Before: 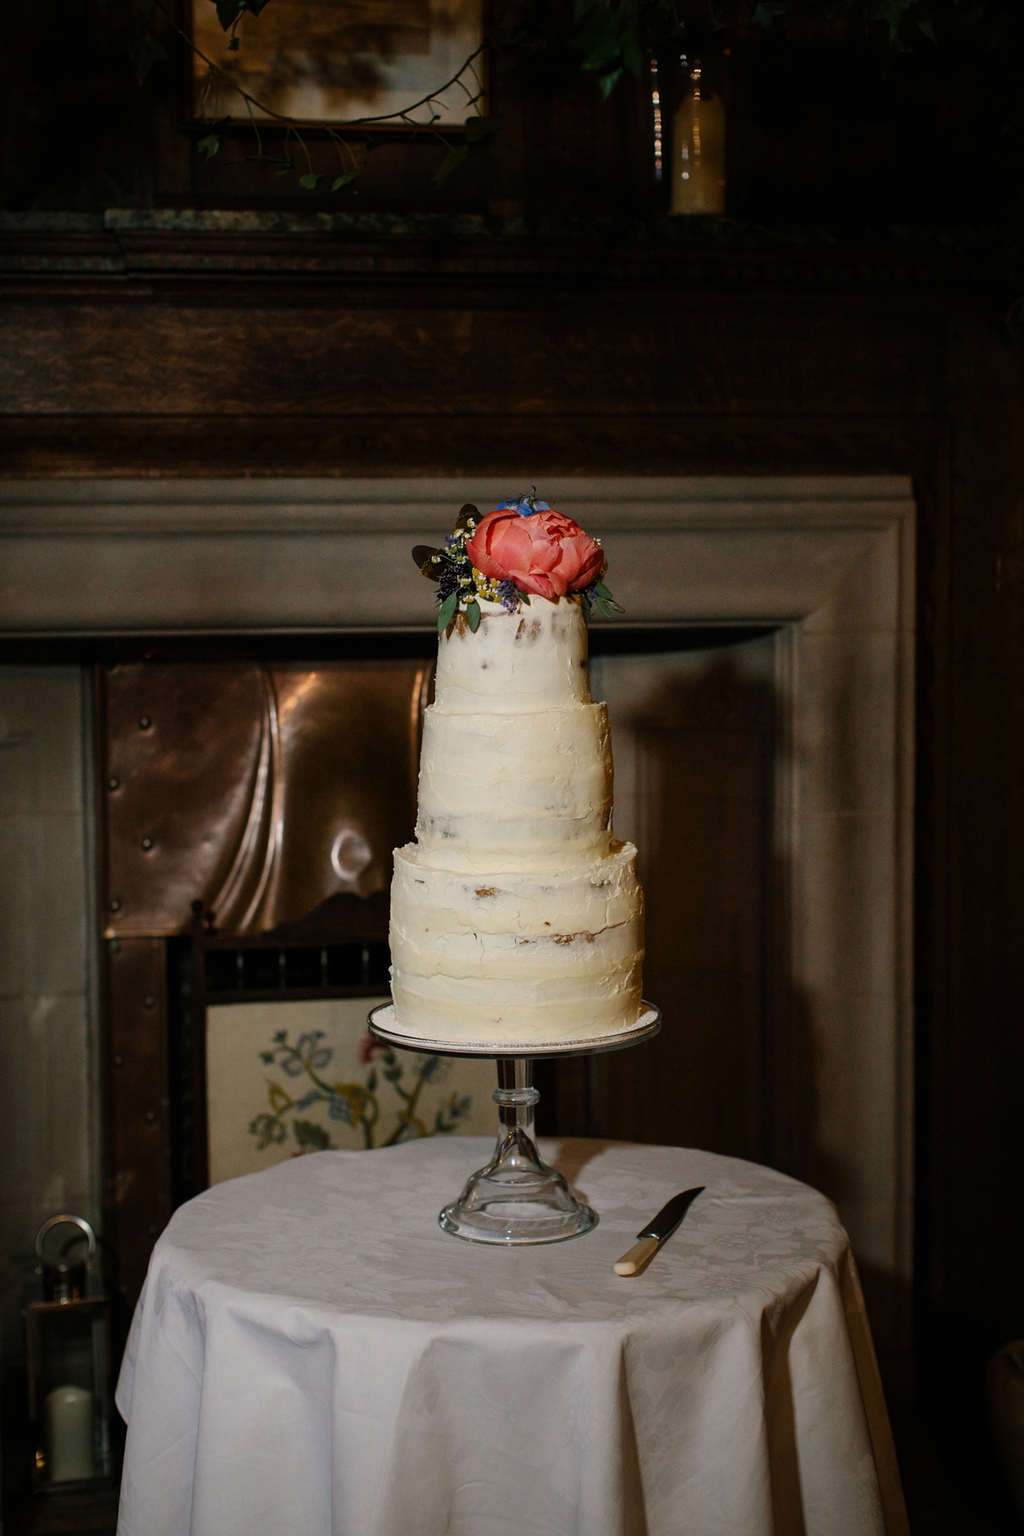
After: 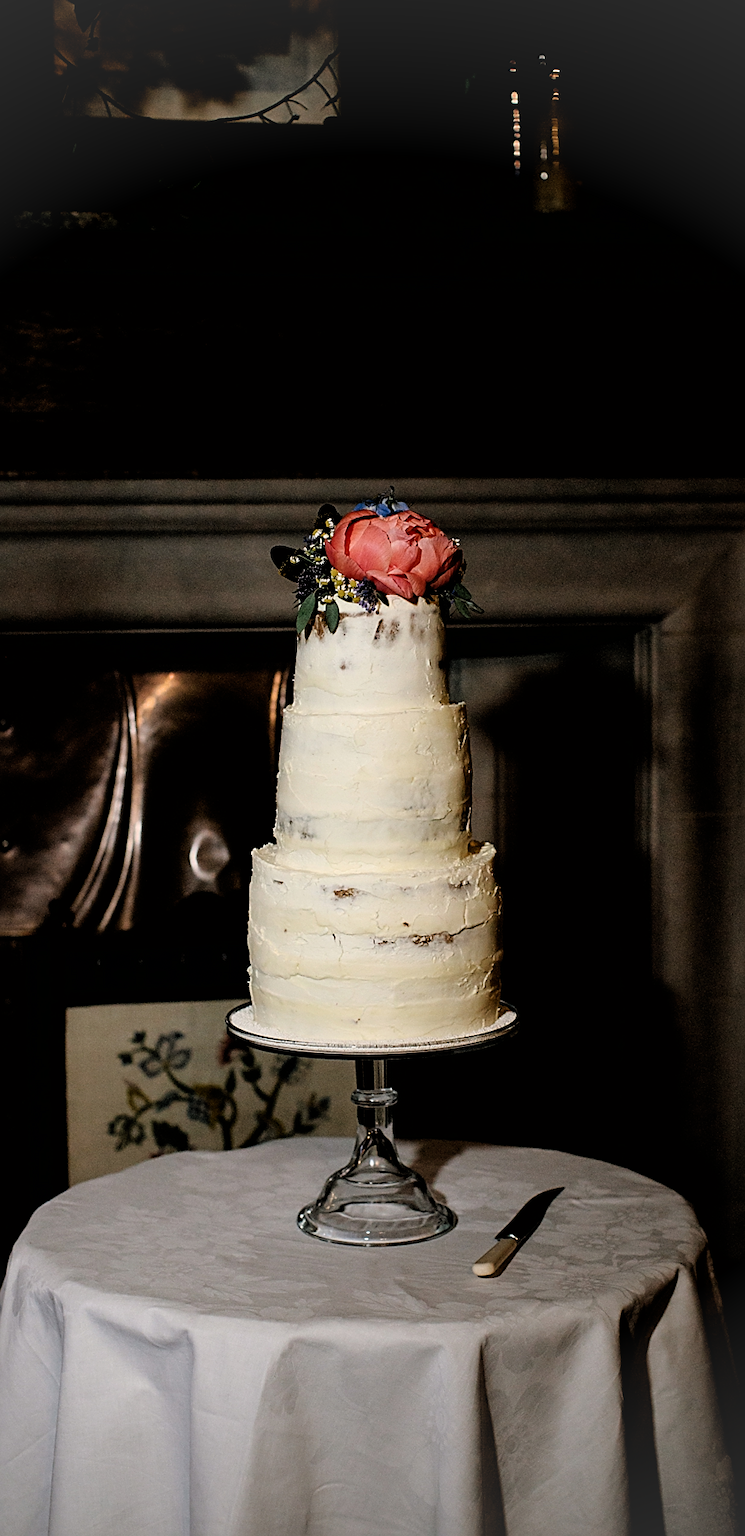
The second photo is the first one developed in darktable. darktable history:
crop: left 13.89%, right 13.326%
sharpen: on, module defaults
vignetting: brightness 0.04, saturation -0.001
filmic rgb: black relative exposure -3.67 EV, white relative exposure 2.44 EV, hardness 3.29
